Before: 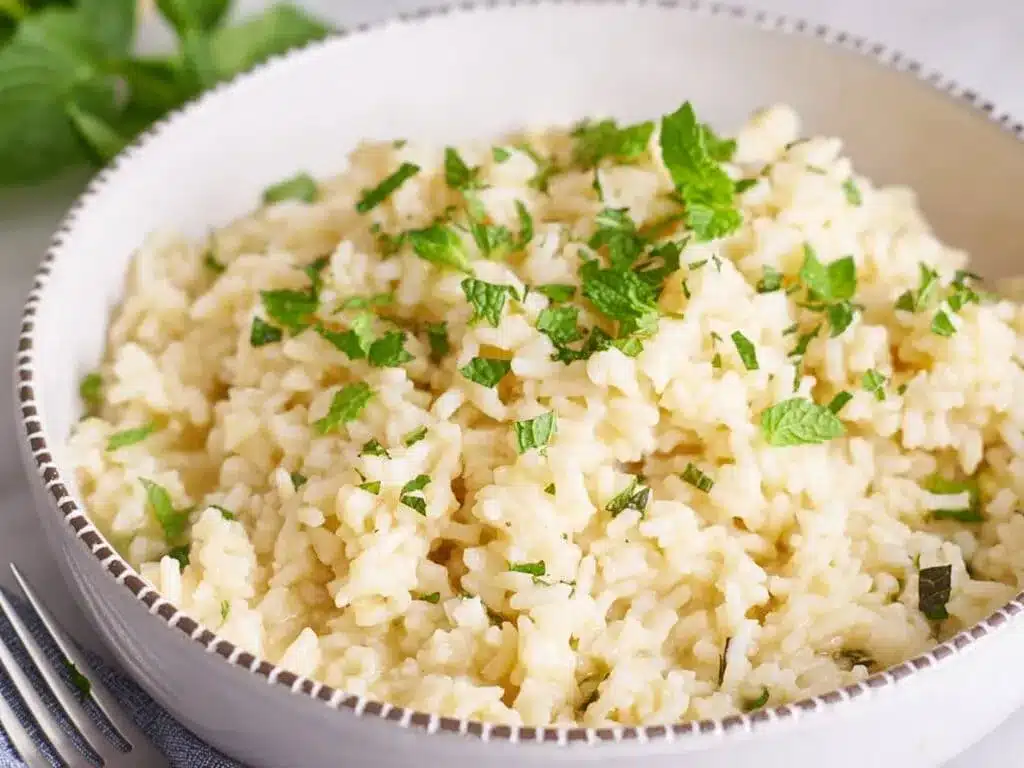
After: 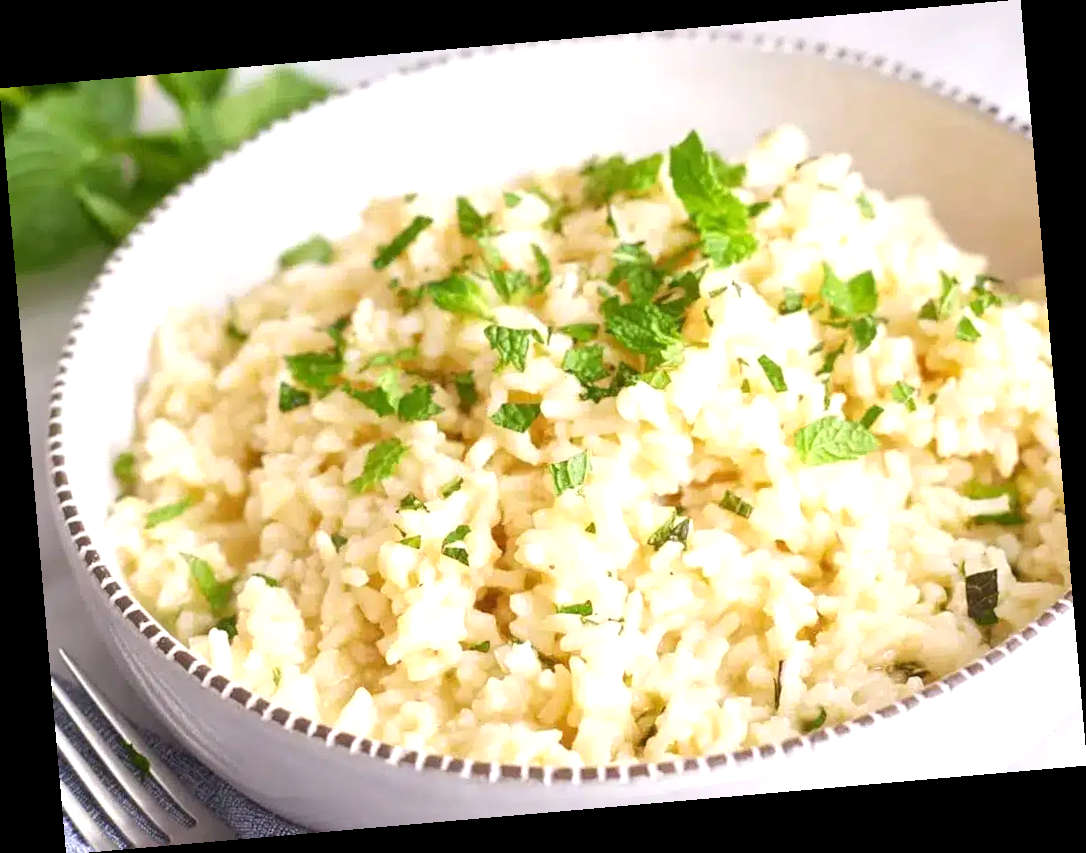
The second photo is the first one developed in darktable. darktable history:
rotate and perspective: rotation -4.98°, automatic cropping off
exposure: exposure 0.507 EV, compensate highlight preservation false
